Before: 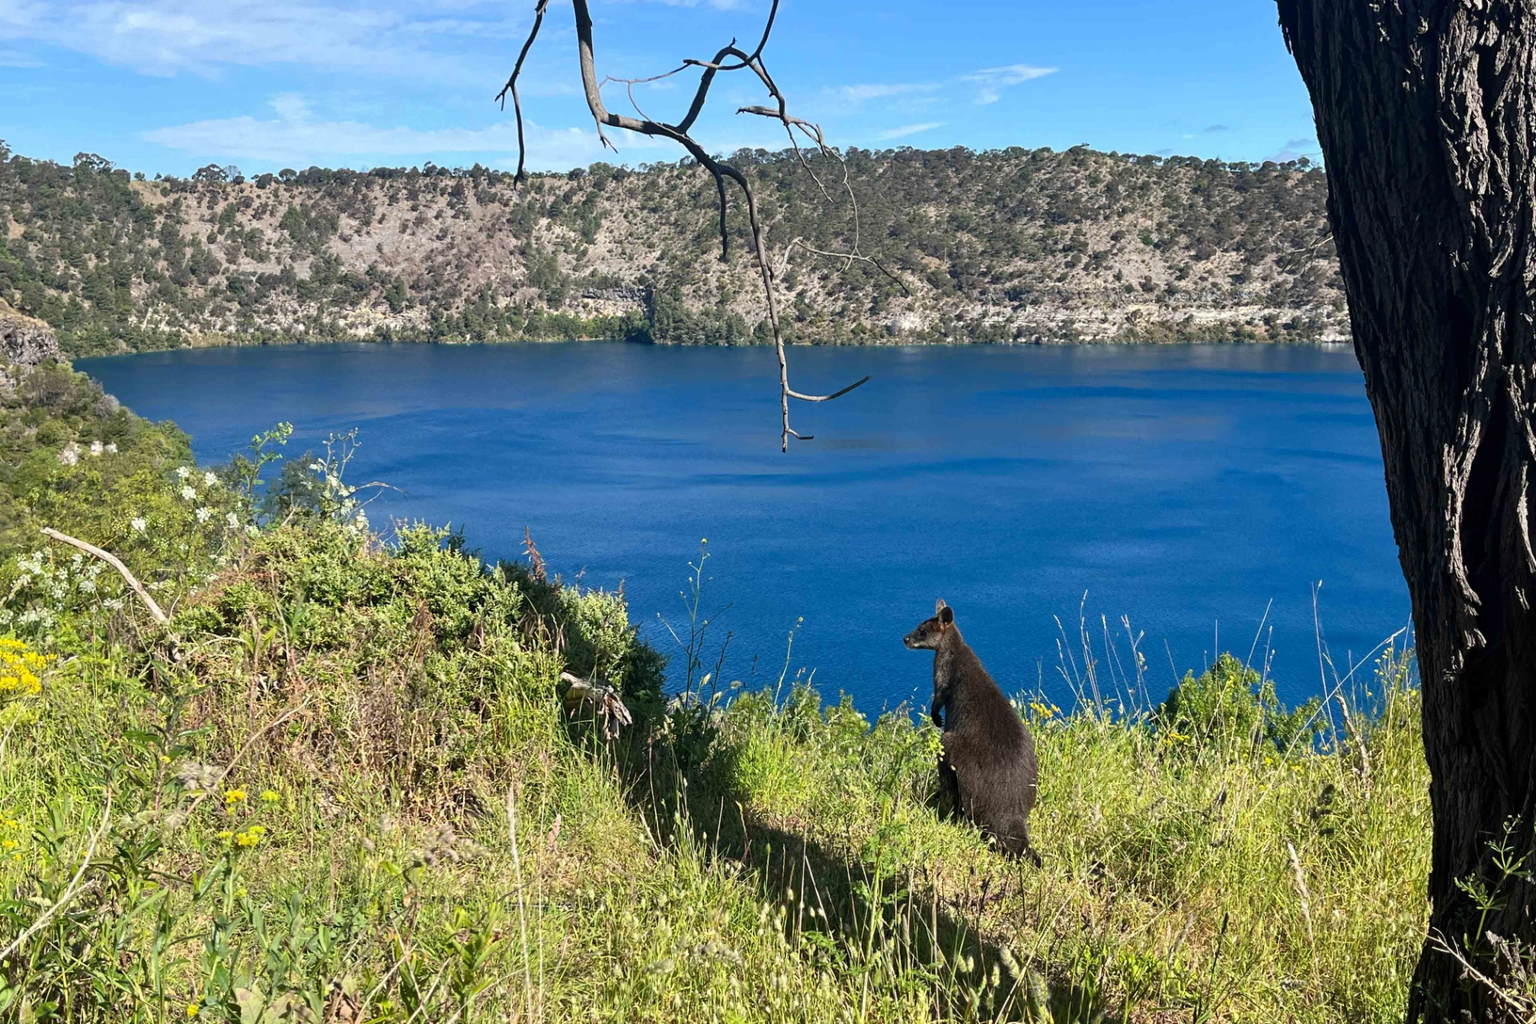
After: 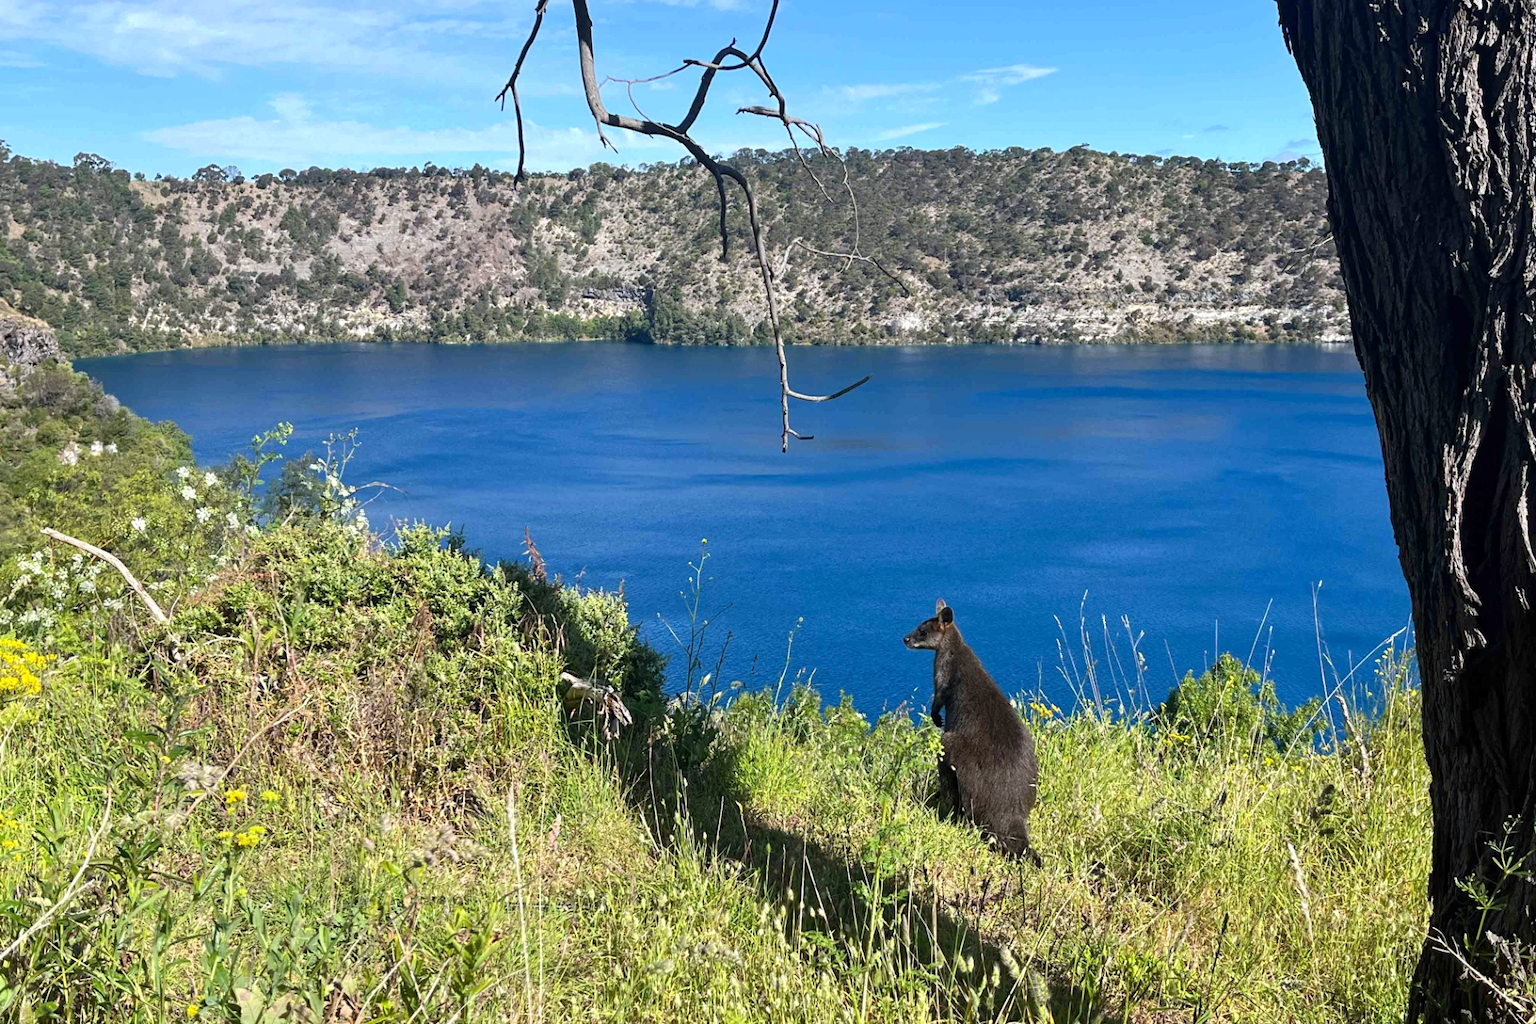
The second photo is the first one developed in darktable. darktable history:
exposure: exposure 0.161 EV, compensate highlight preservation false
white balance: red 0.983, blue 1.036
